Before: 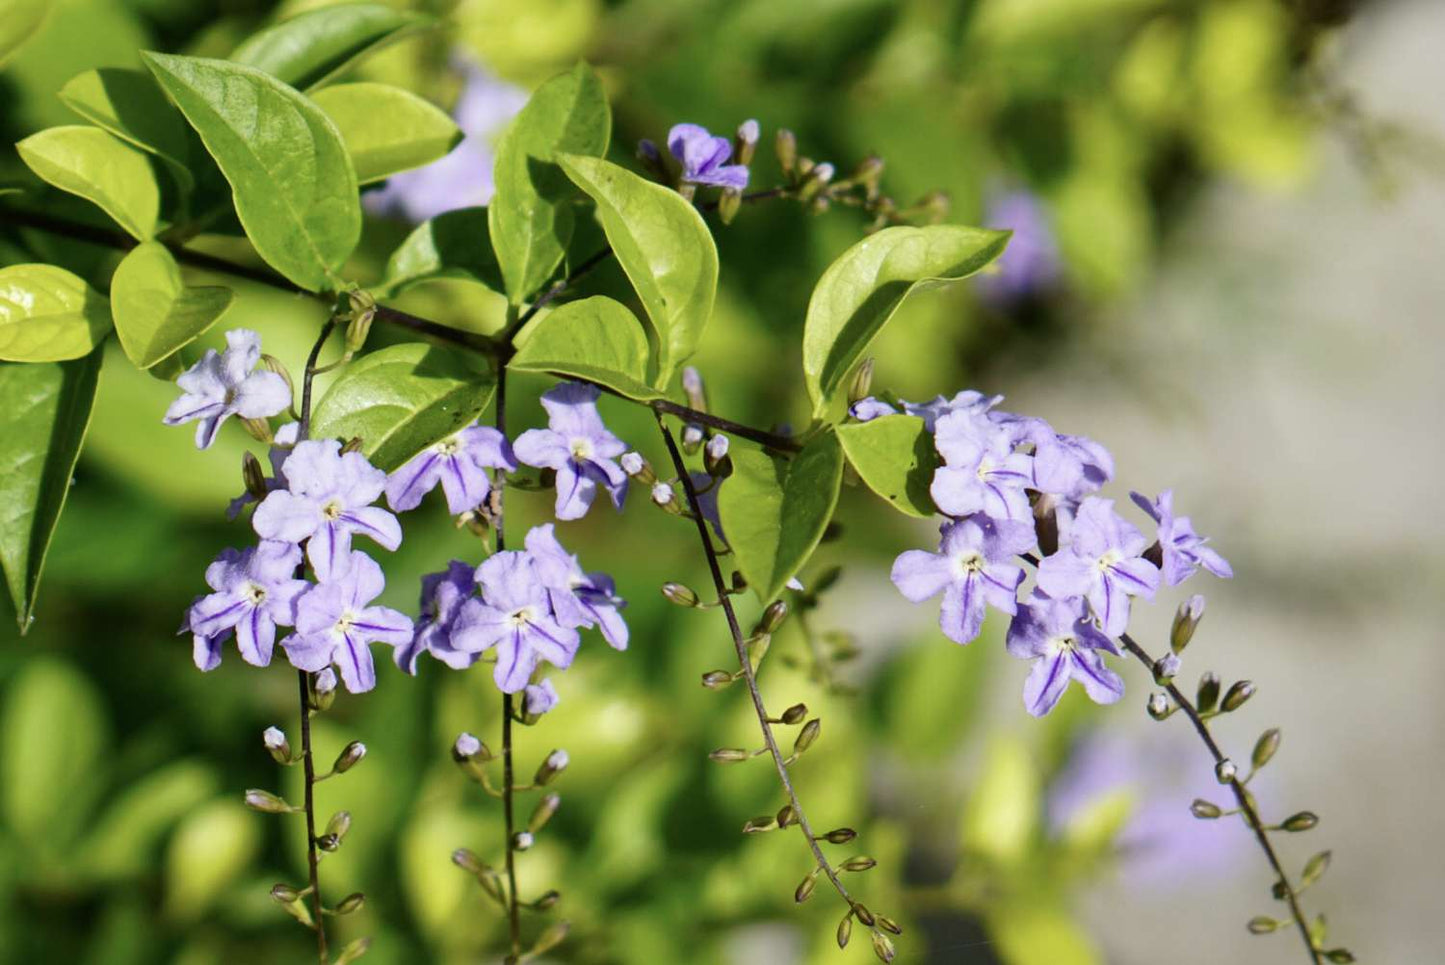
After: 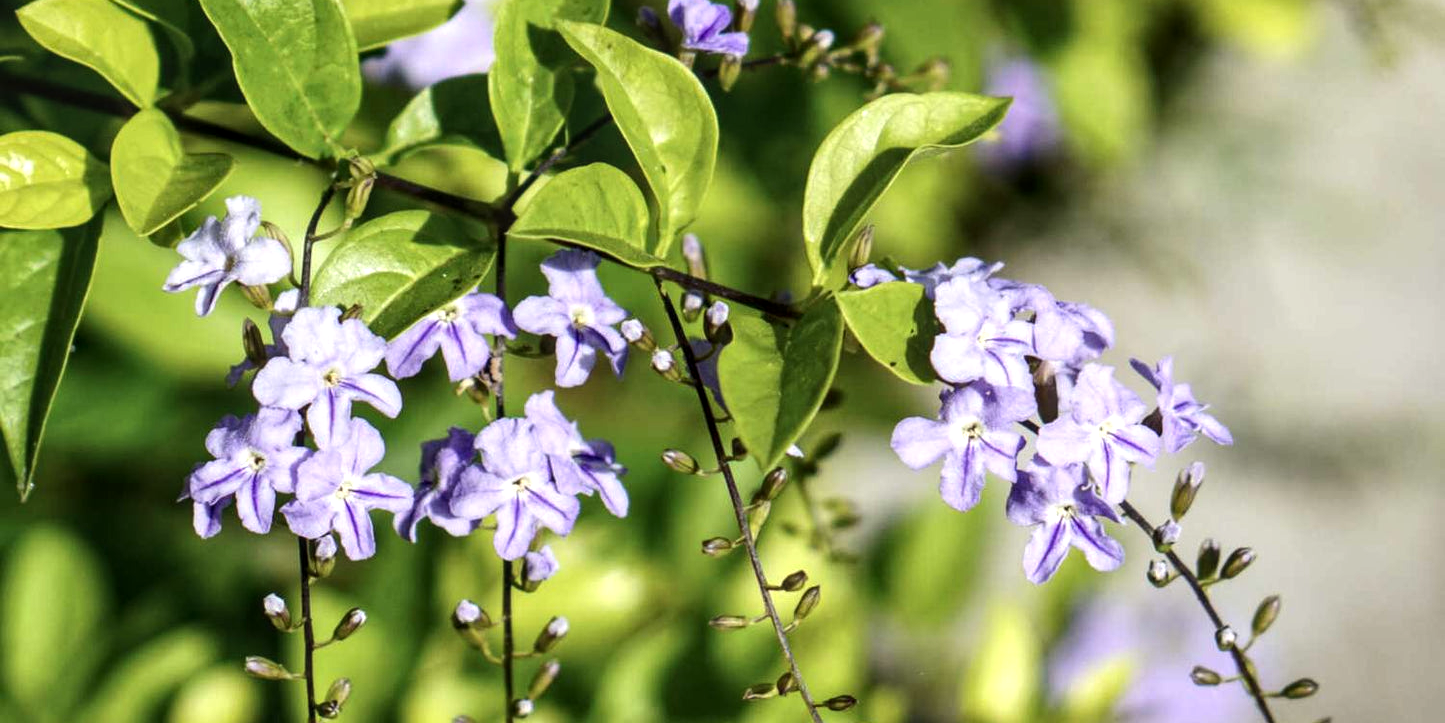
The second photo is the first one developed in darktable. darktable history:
tone equalizer: -8 EV -0.417 EV, -7 EV -0.389 EV, -6 EV -0.333 EV, -5 EV -0.222 EV, -3 EV 0.222 EV, -2 EV 0.333 EV, -1 EV 0.389 EV, +0 EV 0.417 EV, edges refinement/feathering 500, mask exposure compensation -1.57 EV, preserve details no
local contrast: on, module defaults
crop: top 13.819%, bottom 11.169%
